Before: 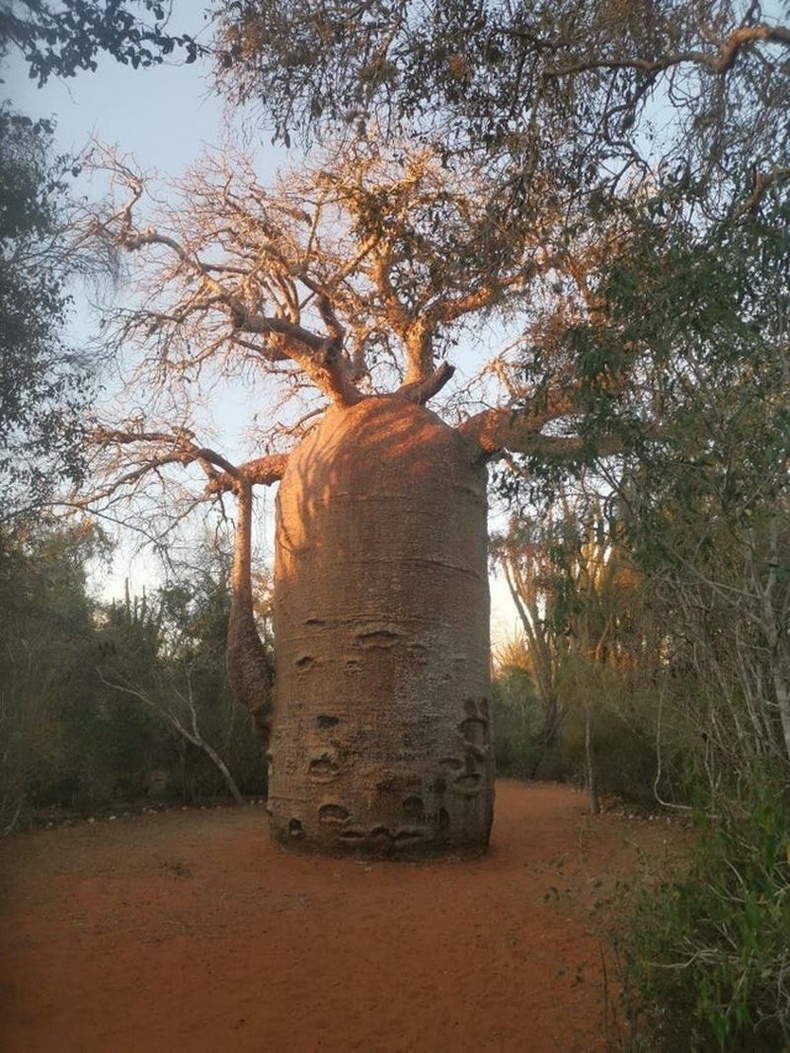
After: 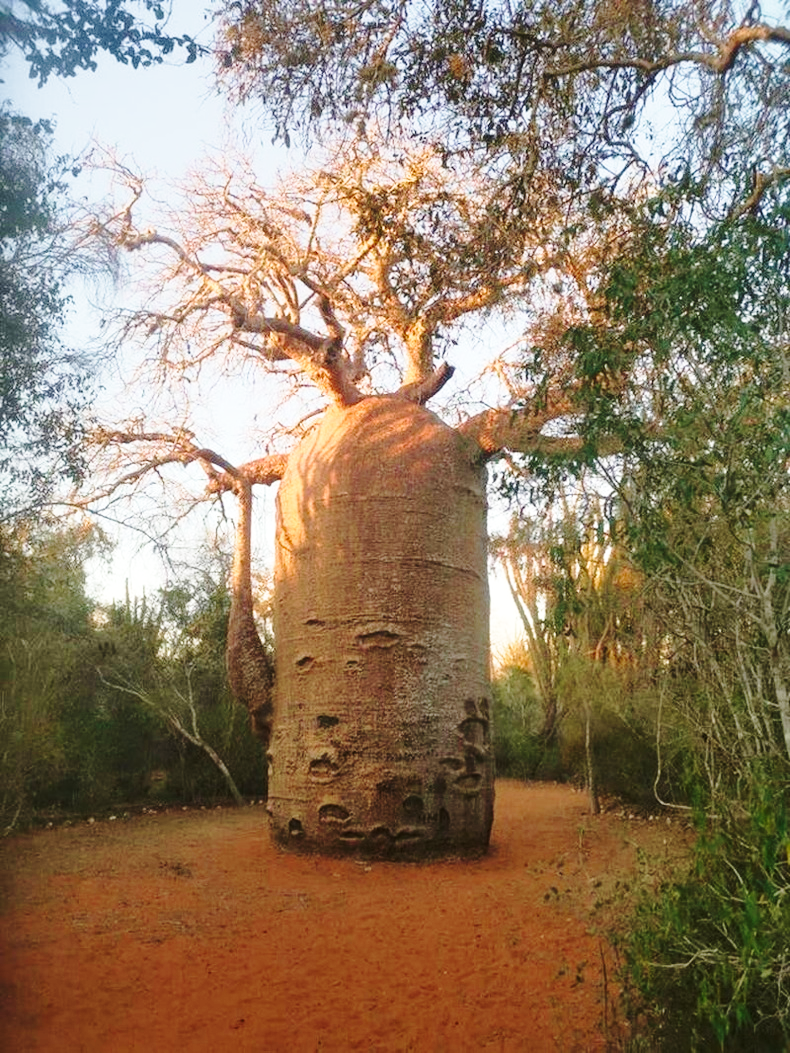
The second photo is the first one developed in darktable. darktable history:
base curve: curves: ch0 [(0, 0) (0.032, 0.037) (0.105, 0.228) (0.435, 0.76) (0.856, 0.983) (1, 1)], preserve colors none
velvia: strength 36.96%
